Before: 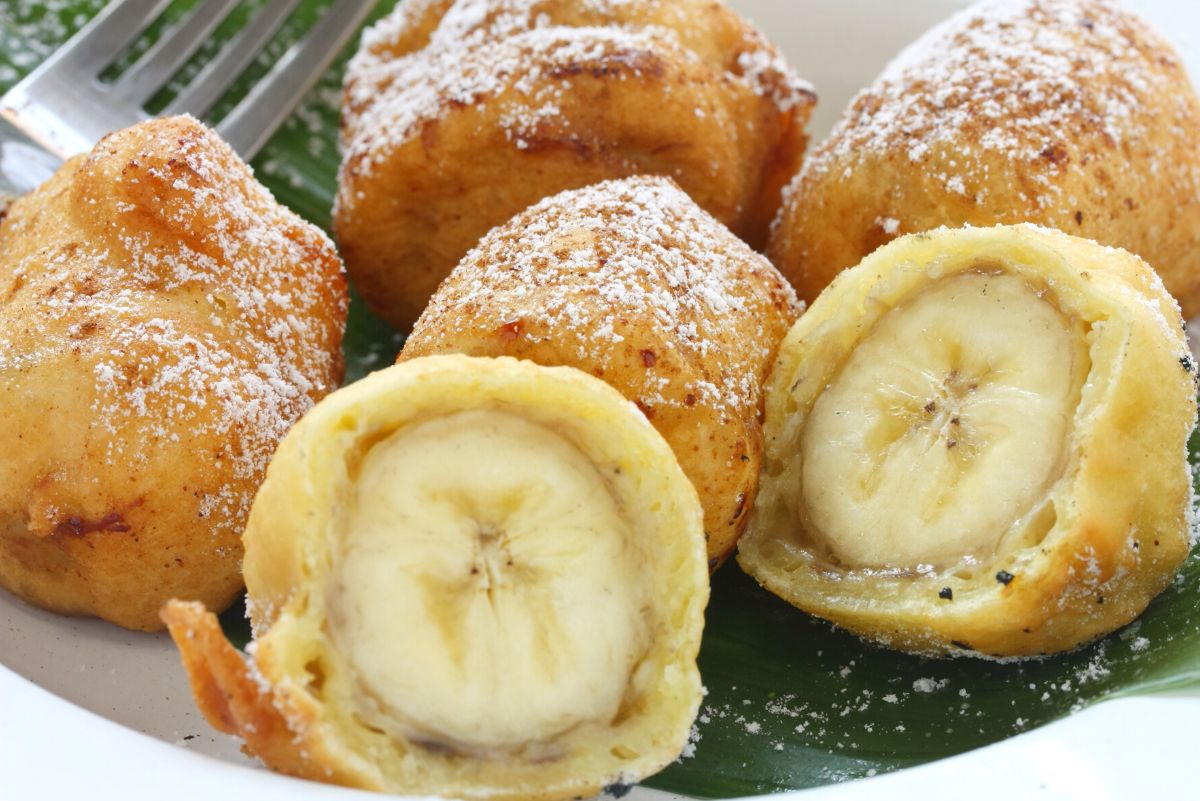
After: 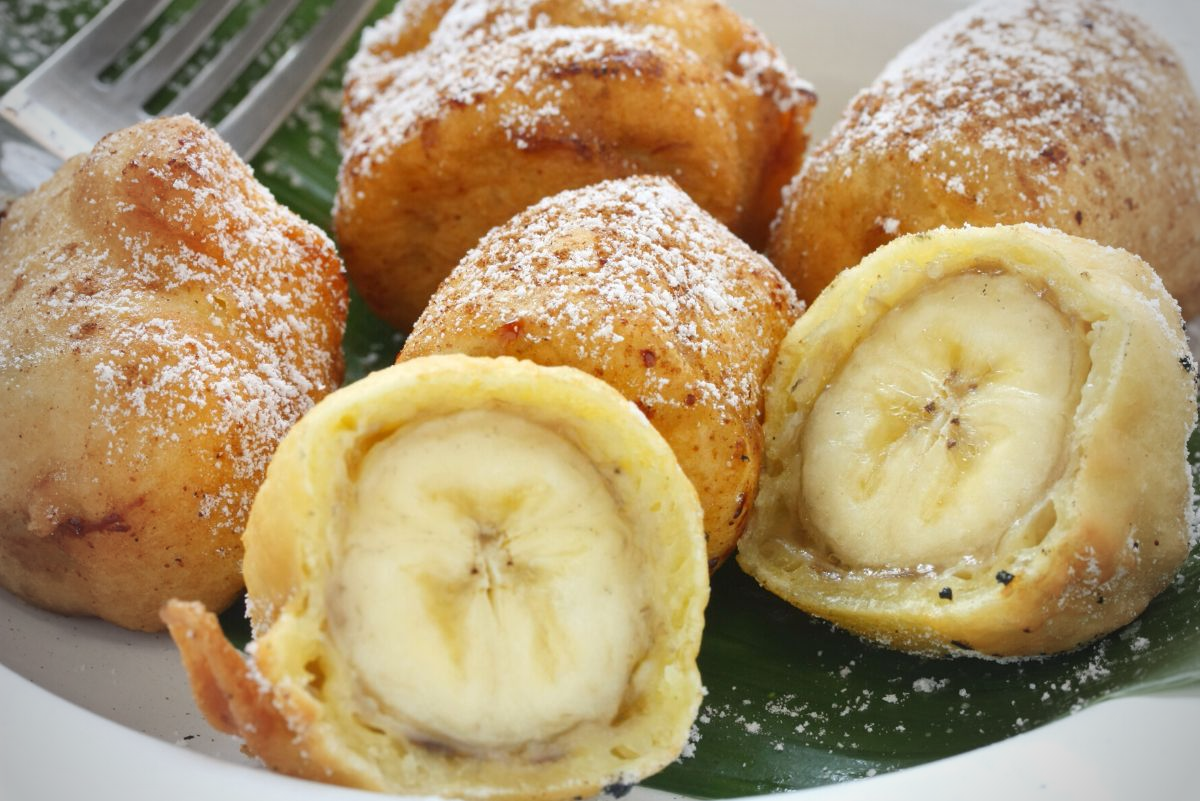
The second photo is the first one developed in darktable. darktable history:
vignetting: fall-off start 67.07%, width/height ratio 1.012
